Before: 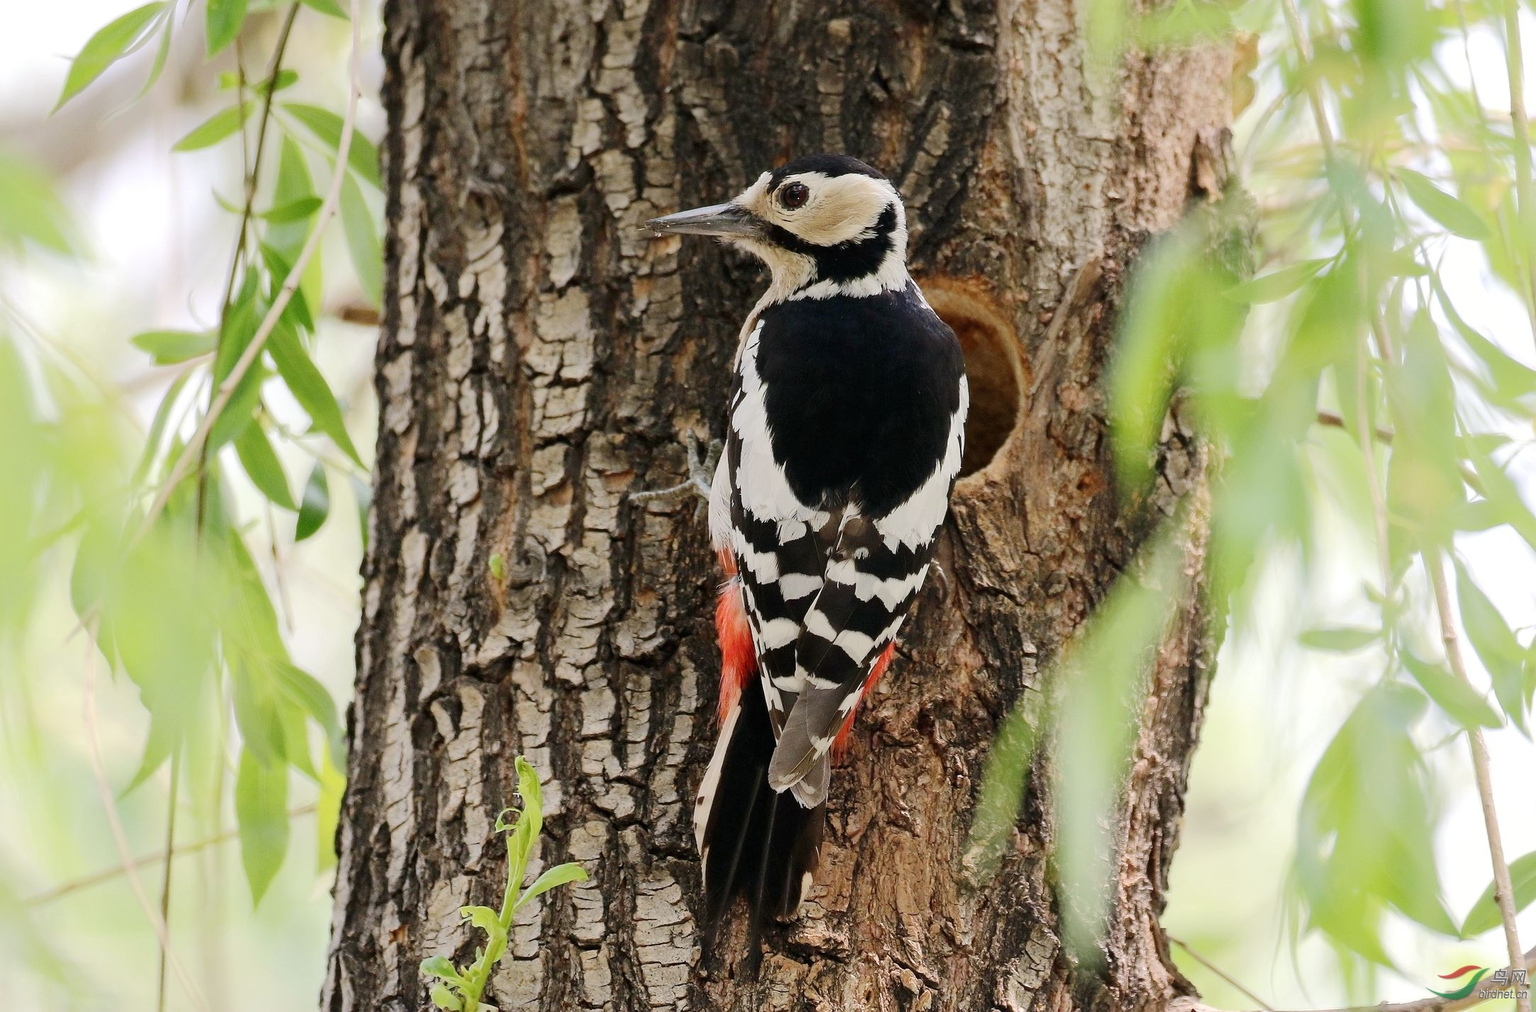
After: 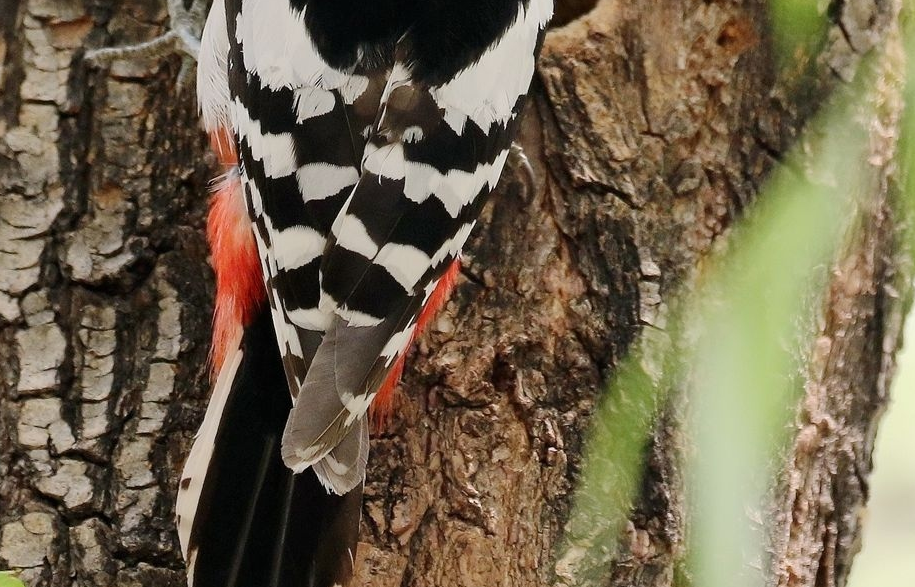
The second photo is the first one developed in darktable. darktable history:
crop: left 37.072%, top 45.266%, right 20.704%, bottom 13.563%
